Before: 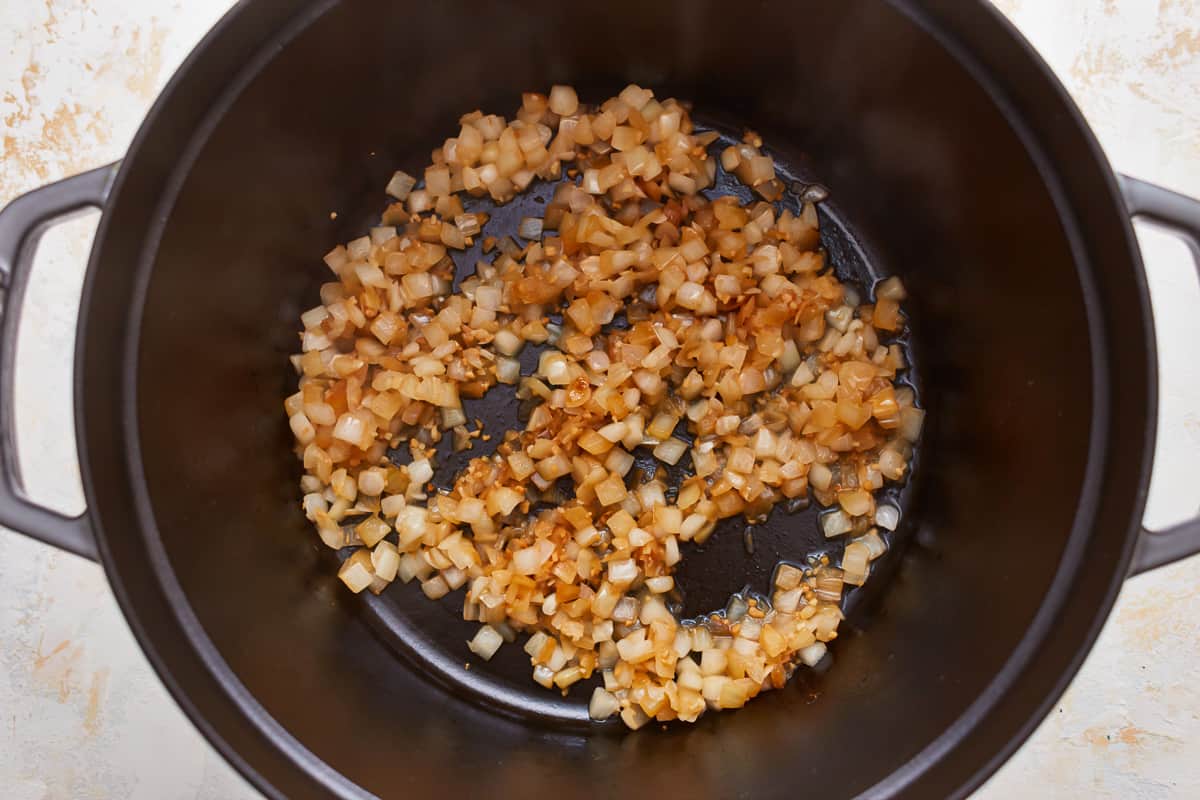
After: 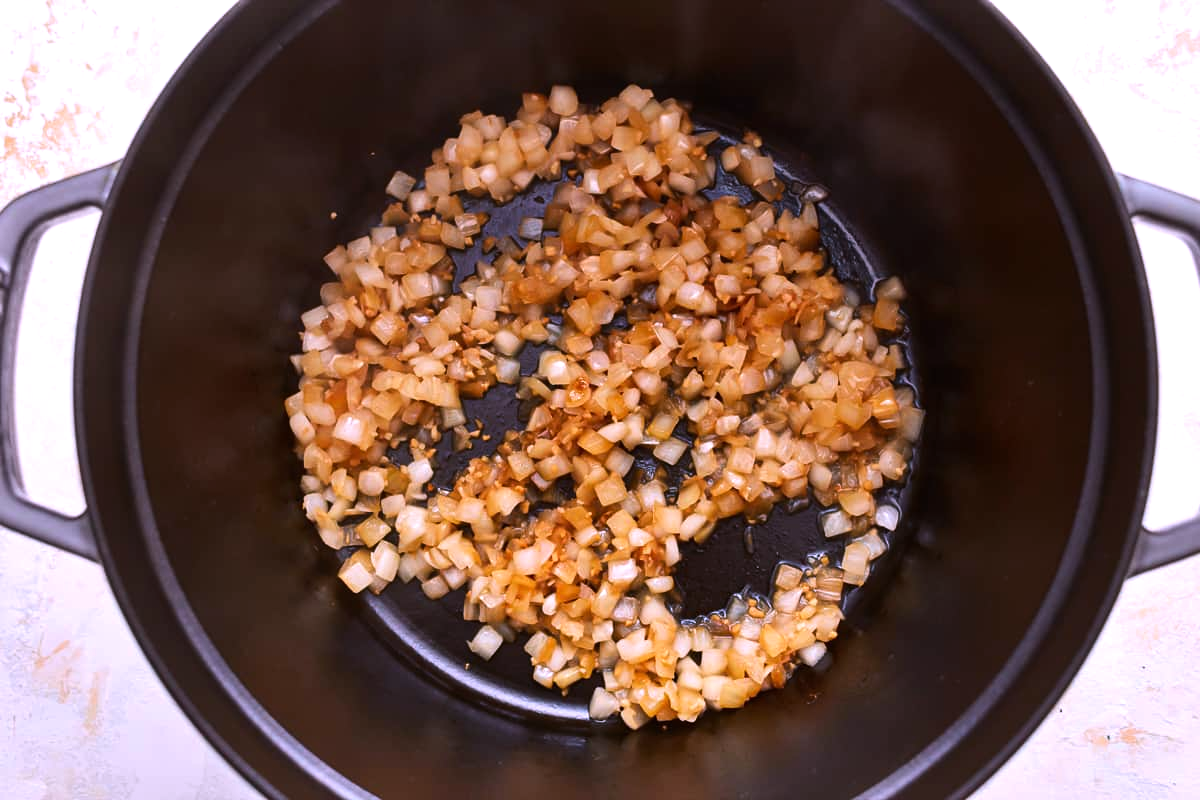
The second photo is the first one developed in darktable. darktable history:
tone equalizer: -8 EV -0.417 EV, -7 EV -0.389 EV, -6 EV -0.333 EV, -5 EV -0.222 EV, -3 EV 0.222 EV, -2 EV 0.333 EV, -1 EV 0.389 EV, +0 EV 0.417 EV, edges refinement/feathering 500, mask exposure compensation -1.57 EV, preserve details no
white balance: red 1.042, blue 1.17
contrast equalizer: y [[0.5 ×6], [0.5 ×6], [0.5, 0.5, 0.501, 0.545, 0.707, 0.863], [0 ×6], [0 ×6]]
